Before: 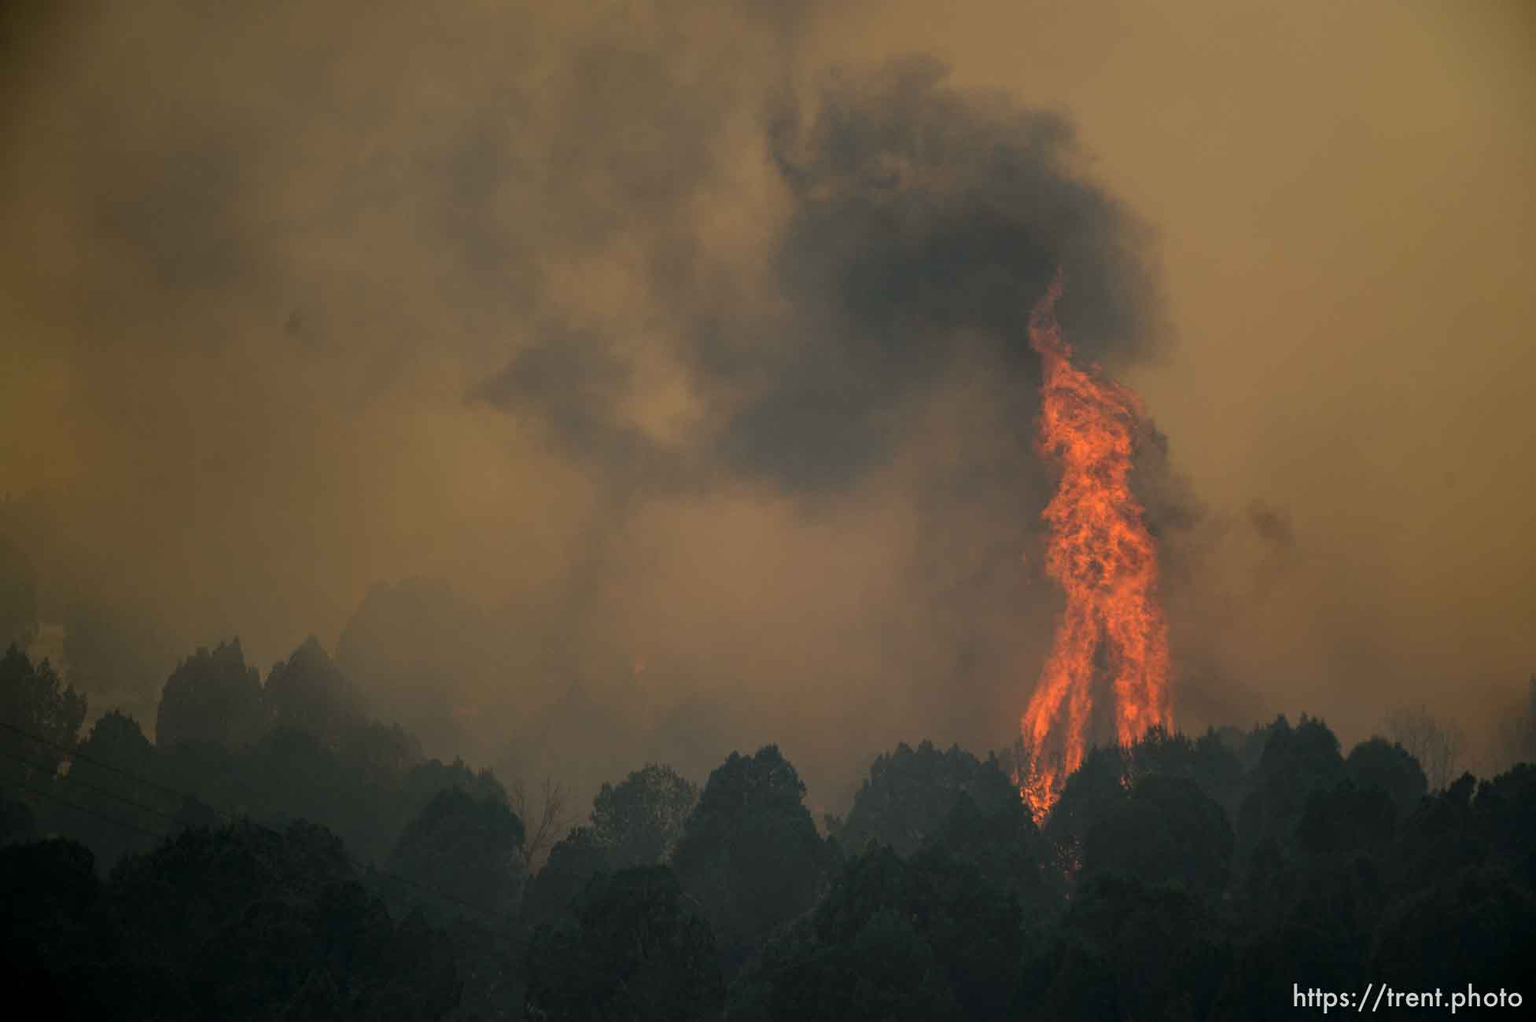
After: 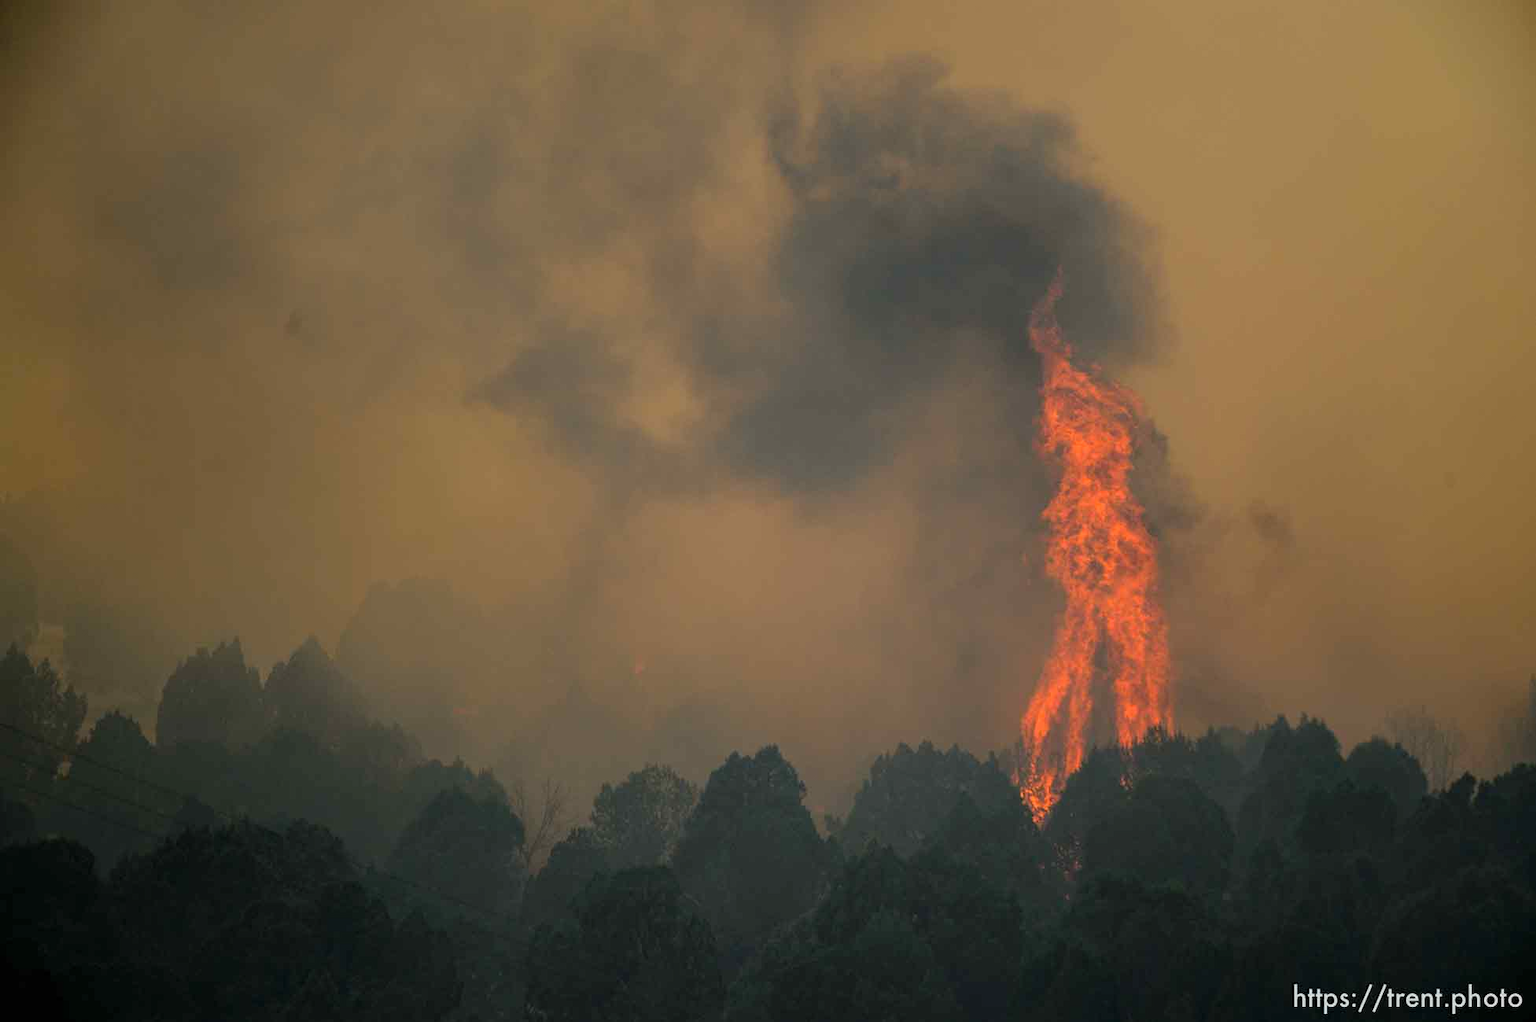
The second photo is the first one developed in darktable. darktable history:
contrast brightness saturation: contrast 0.031, brightness 0.066, saturation 0.134
